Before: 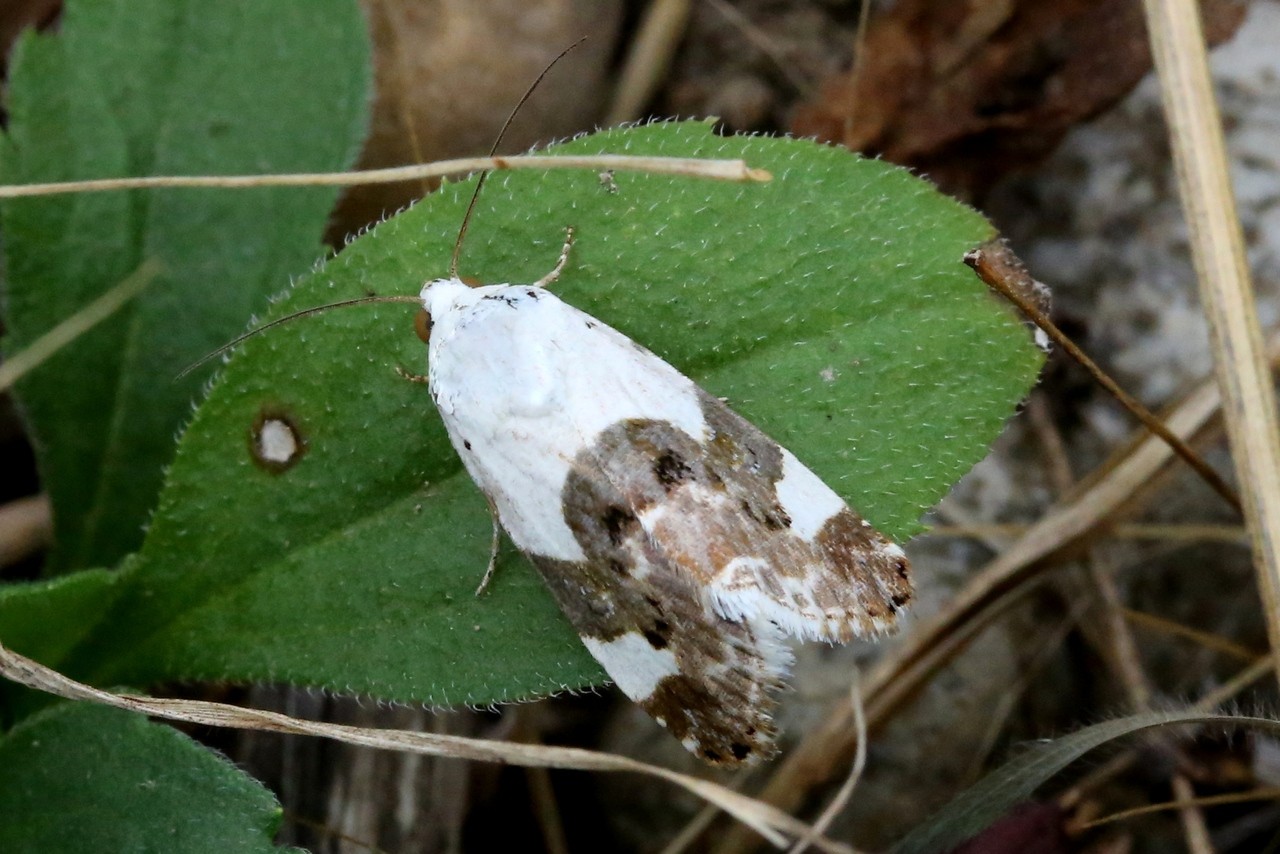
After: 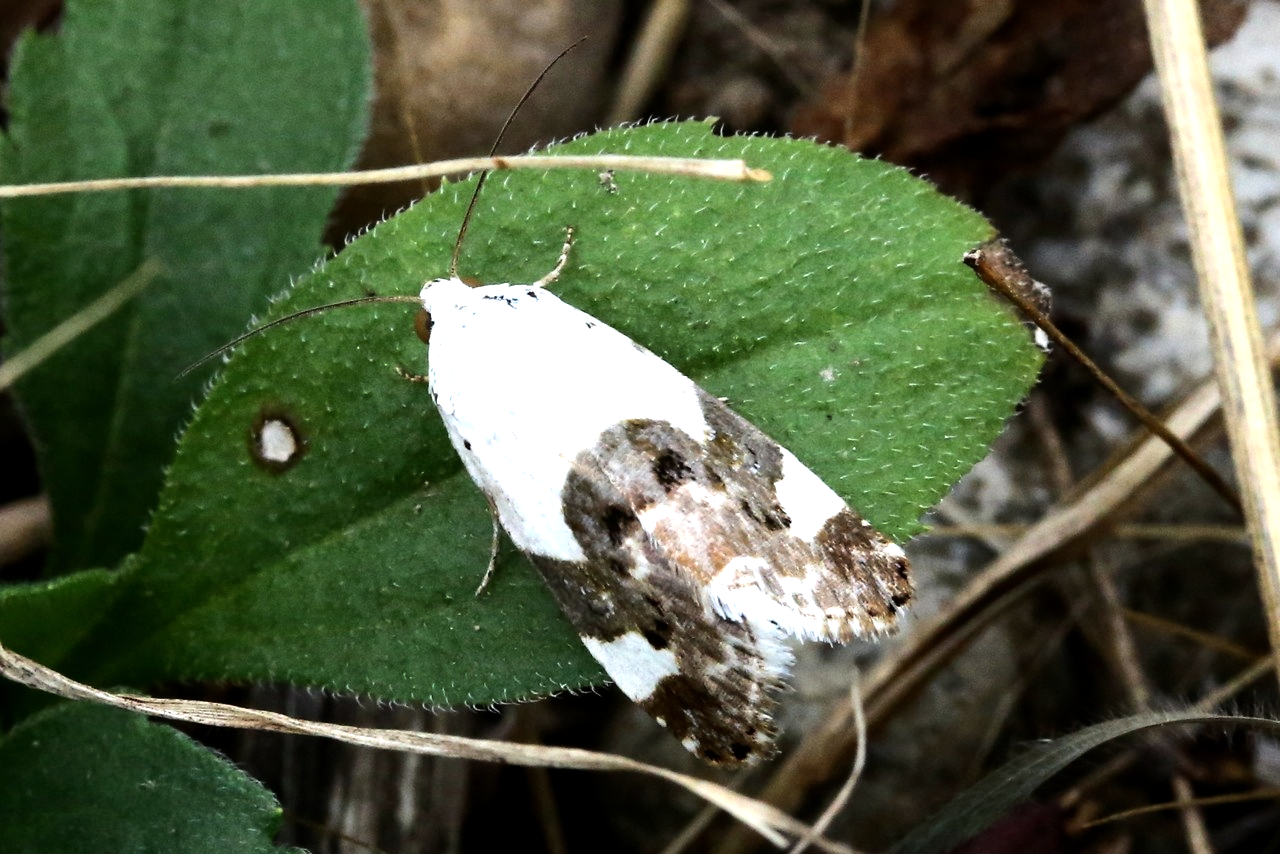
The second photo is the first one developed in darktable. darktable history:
tone equalizer: -8 EV -1.05 EV, -7 EV -1.02 EV, -6 EV -0.84 EV, -5 EV -0.554 EV, -3 EV 0.586 EV, -2 EV 0.841 EV, -1 EV 1.01 EV, +0 EV 1.08 EV, edges refinement/feathering 500, mask exposure compensation -1.57 EV, preserve details no
